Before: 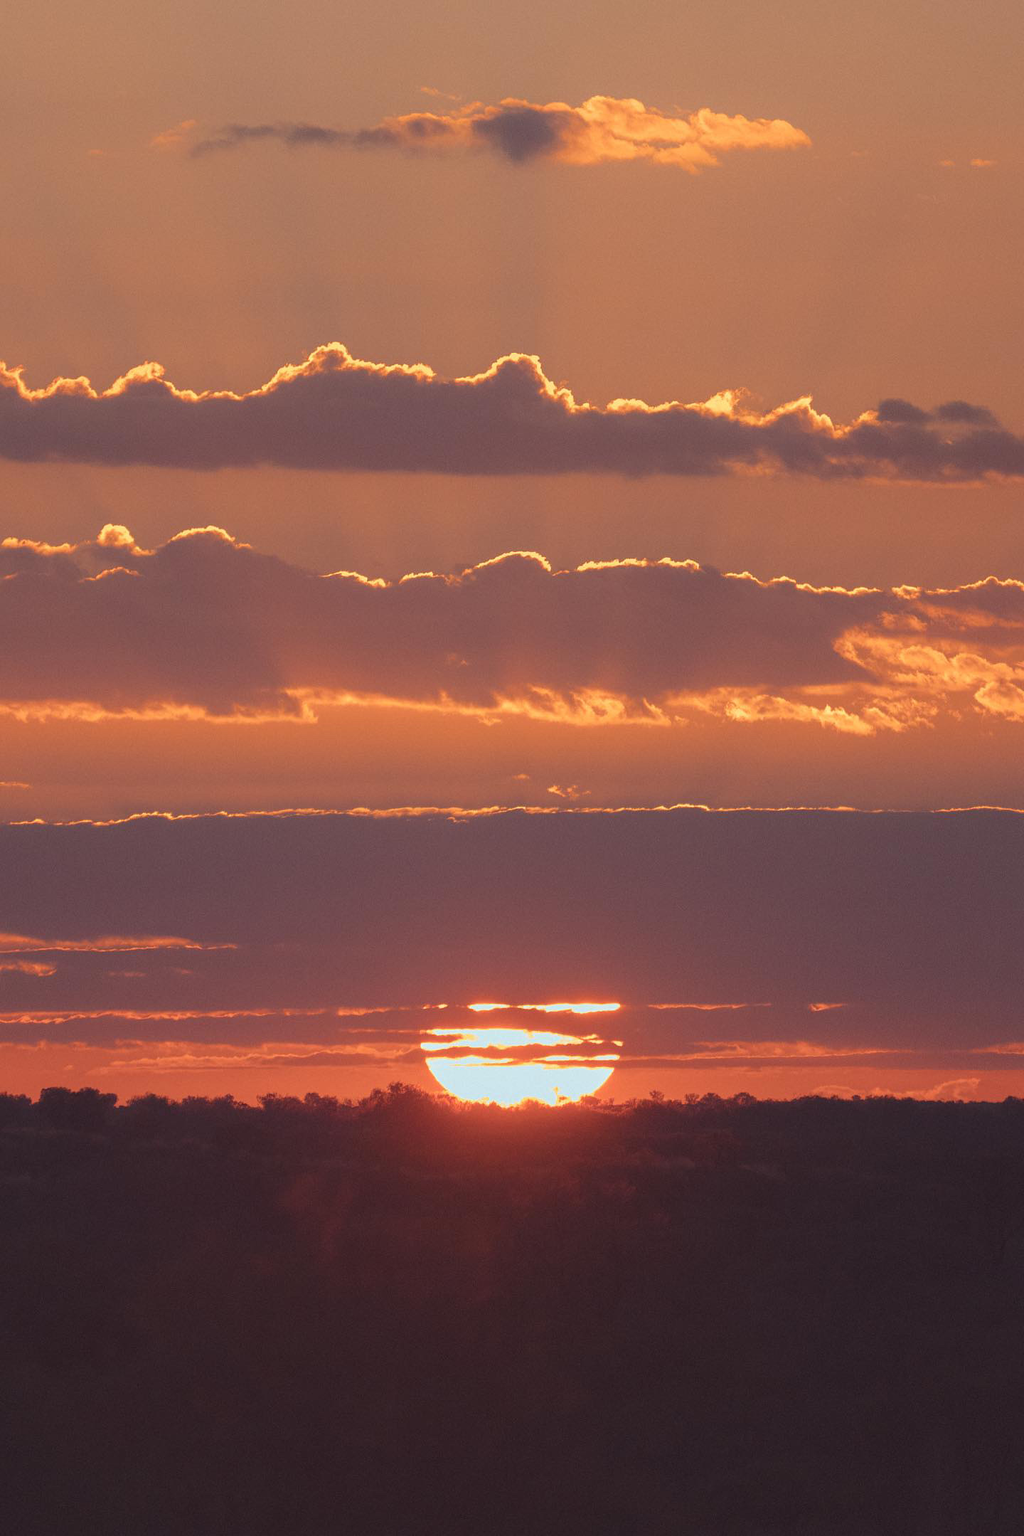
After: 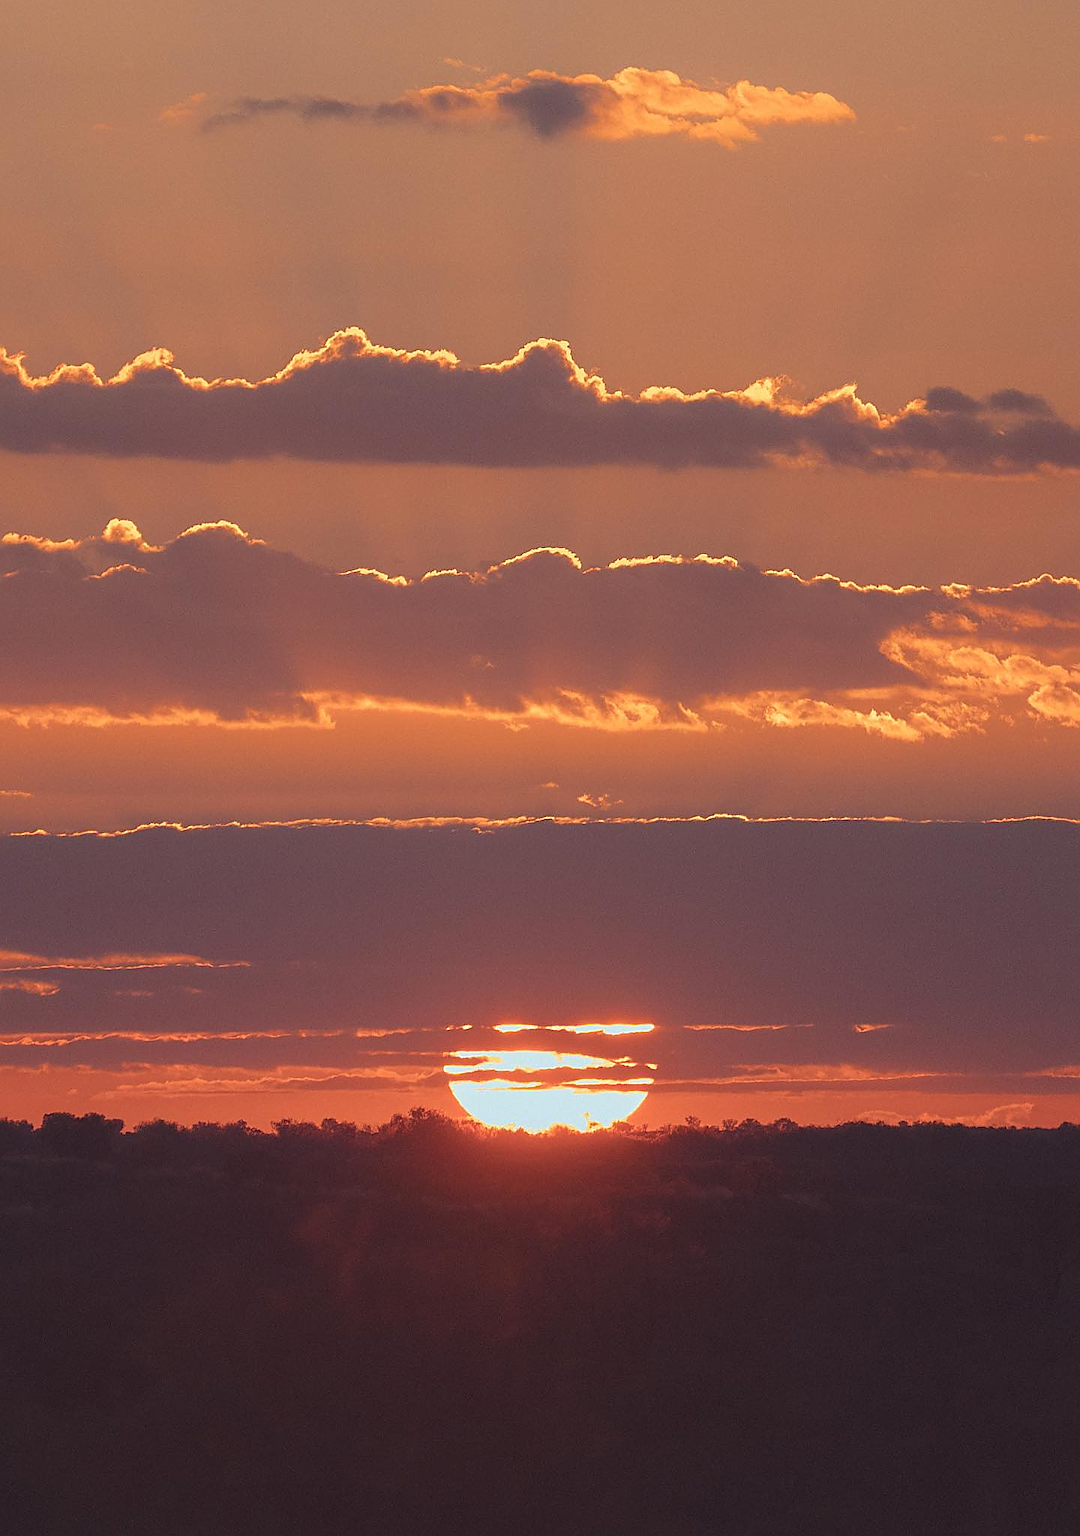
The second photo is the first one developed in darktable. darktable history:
sharpen: radius 1.403, amount 1.259, threshold 0.613
crop and rotate: top 2.103%, bottom 3.027%
tone equalizer: smoothing diameter 2.17%, edges refinement/feathering 24.51, mask exposure compensation -1.57 EV, filter diffusion 5
